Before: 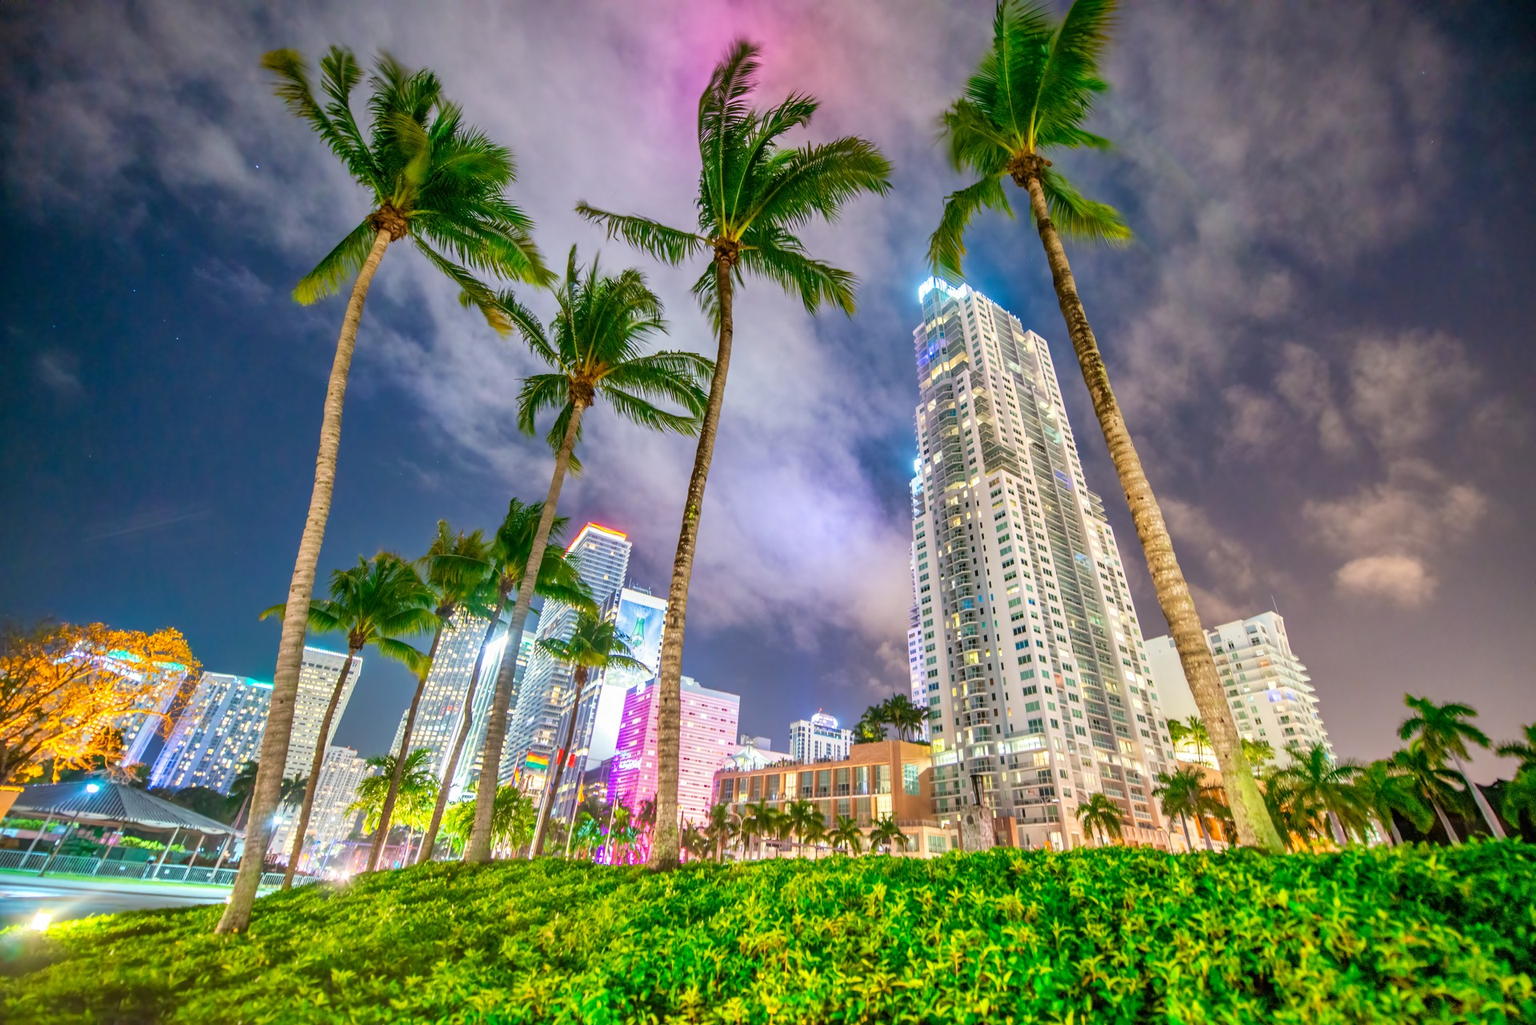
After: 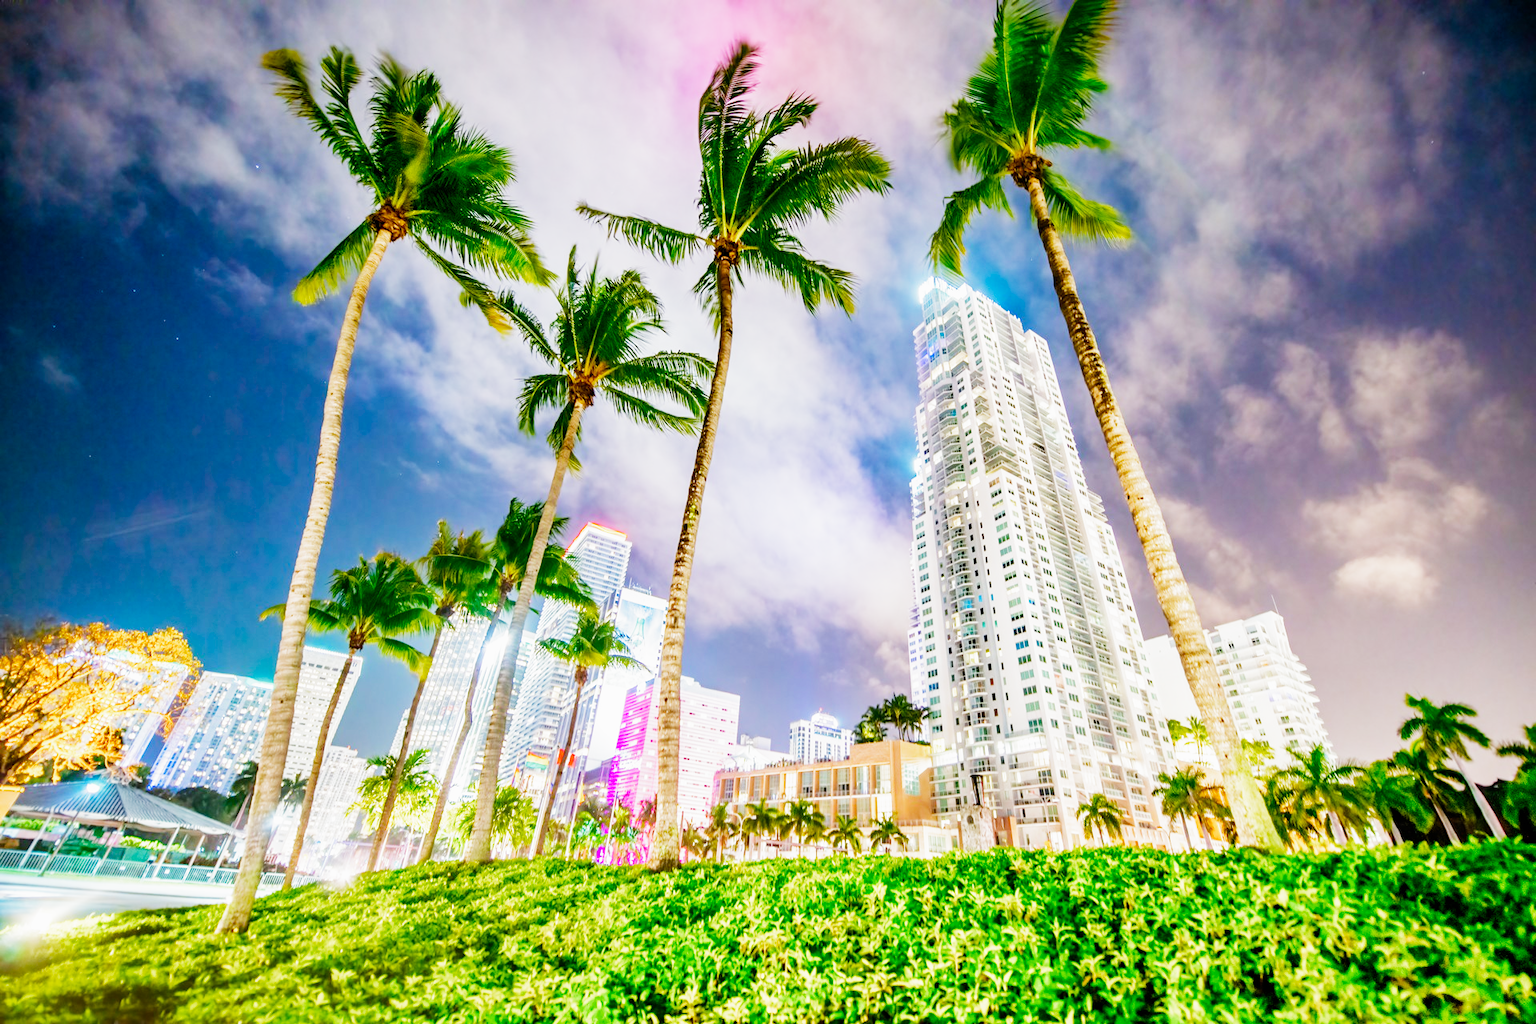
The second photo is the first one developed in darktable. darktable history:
exposure: black level correction 0, exposure 1.106 EV, compensate highlight preservation false
filmic rgb: black relative exposure -7.65 EV, white relative exposure 4.56 EV, threshold 2.97 EV, hardness 3.61, contrast 1.244, preserve chrominance no, color science v5 (2021), enable highlight reconstruction true
tone equalizer: -8 EV 0 EV, -7 EV 0.002 EV, -6 EV -0.004 EV, -5 EV -0.002 EV, -4 EV -0.069 EV, -3 EV -0.207 EV, -2 EV -0.289 EV, -1 EV 0.113 EV, +0 EV 0.302 EV
color balance rgb: power › hue 173.16°, perceptual saturation grading › global saturation 14.972%
